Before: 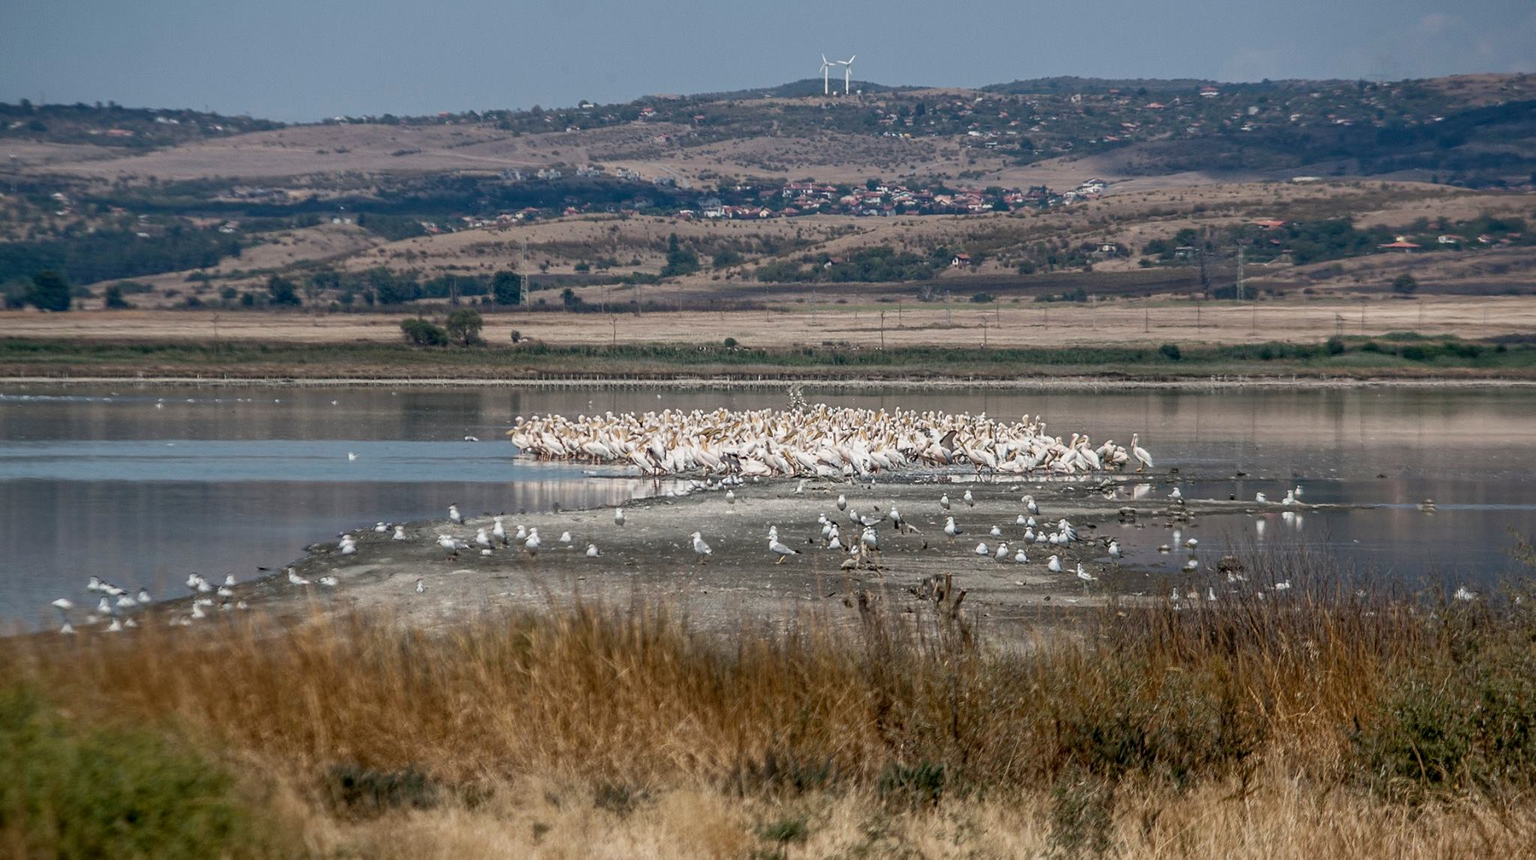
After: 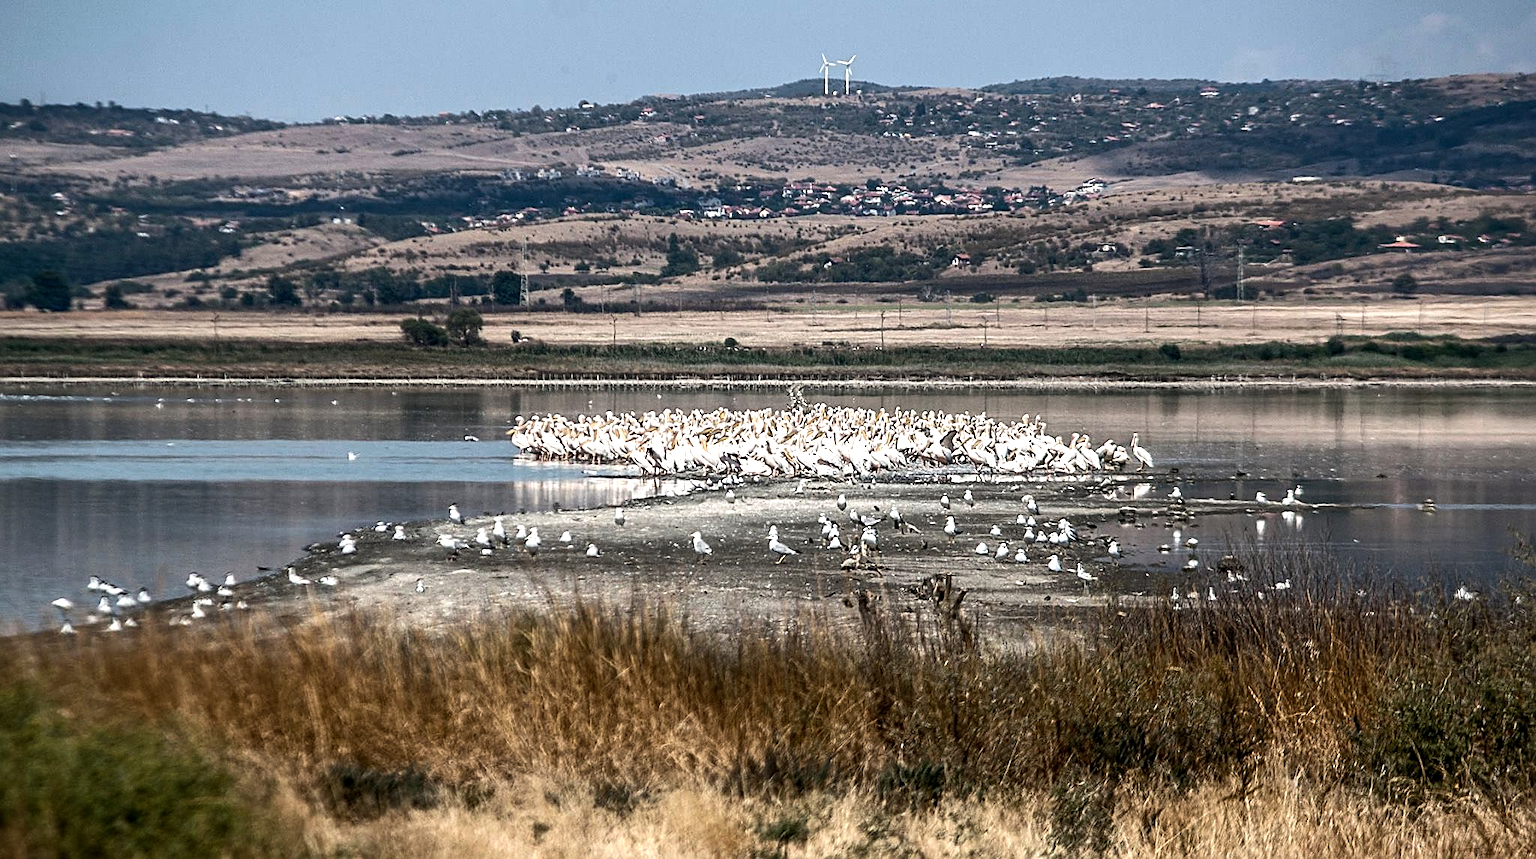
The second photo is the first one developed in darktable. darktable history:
tone equalizer: -8 EV -1.08 EV, -7 EV -1.01 EV, -6 EV -0.867 EV, -5 EV -0.578 EV, -3 EV 0.578 EV, -2 EV 0.867 EV, -1 EV 1.01 EV, +0 EV 1.08 EV, edges refinement/feathering 500, mask exposure compensation -1.57 EV, preserve details no
rotate and perspective: crop left 0, crop top 0
sharpen: on, module defaults
